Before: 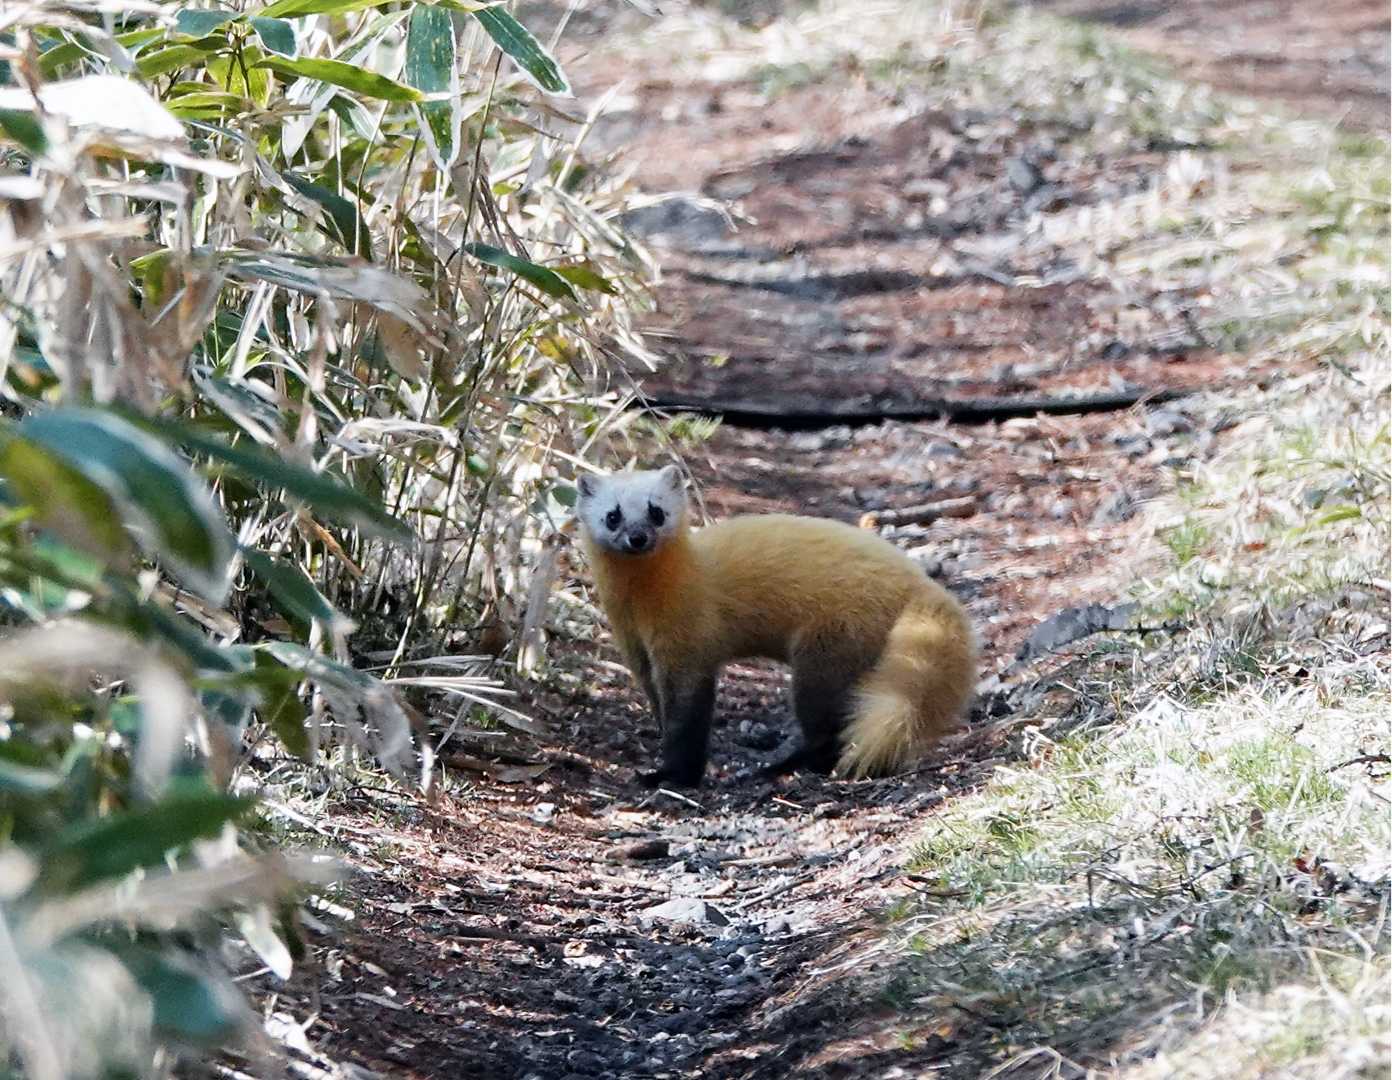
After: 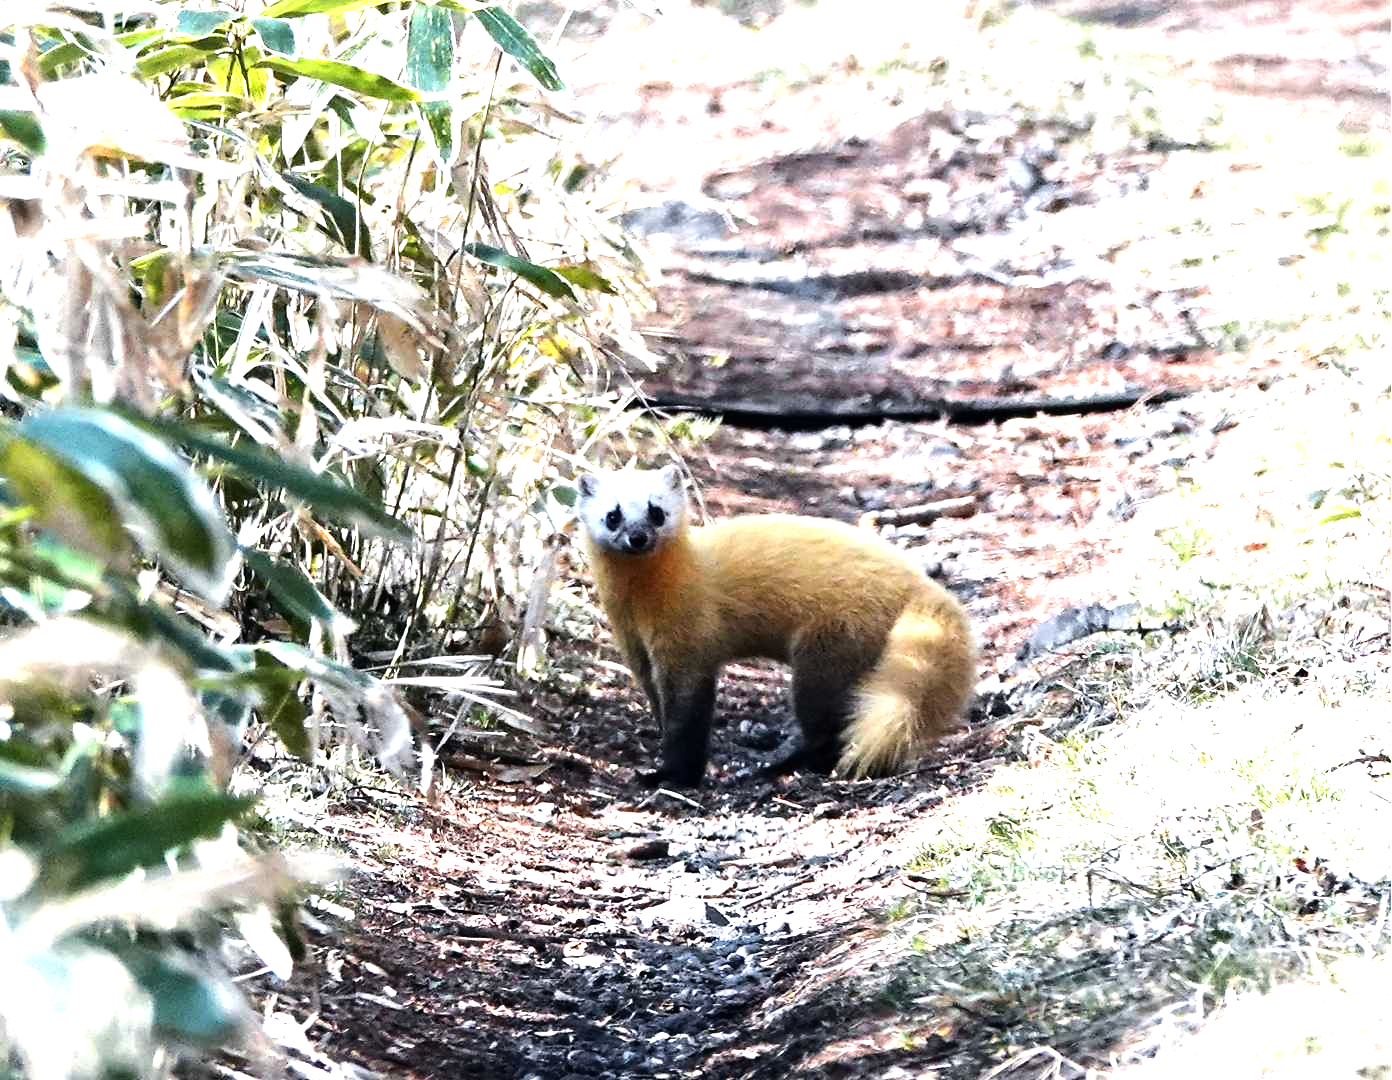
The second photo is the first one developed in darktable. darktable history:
tone equalizer: -8 EV -0.75 EV, -7 EV -0.7 EV, -6 EV -0.6 EV, -5 EV -0.4 EV, -3 EV 0.4 EV, -2 EV 0.6 EV, -1 EV 0.7 EV, +0 EV 0.75 EV, edges refinement/feathering 500, mask exposure compensation -1.57 EV, preserve details no
exposure: black level correction 0, exposure 0.7 EV, compensate exposure bias true, compensate highlight preservation false
